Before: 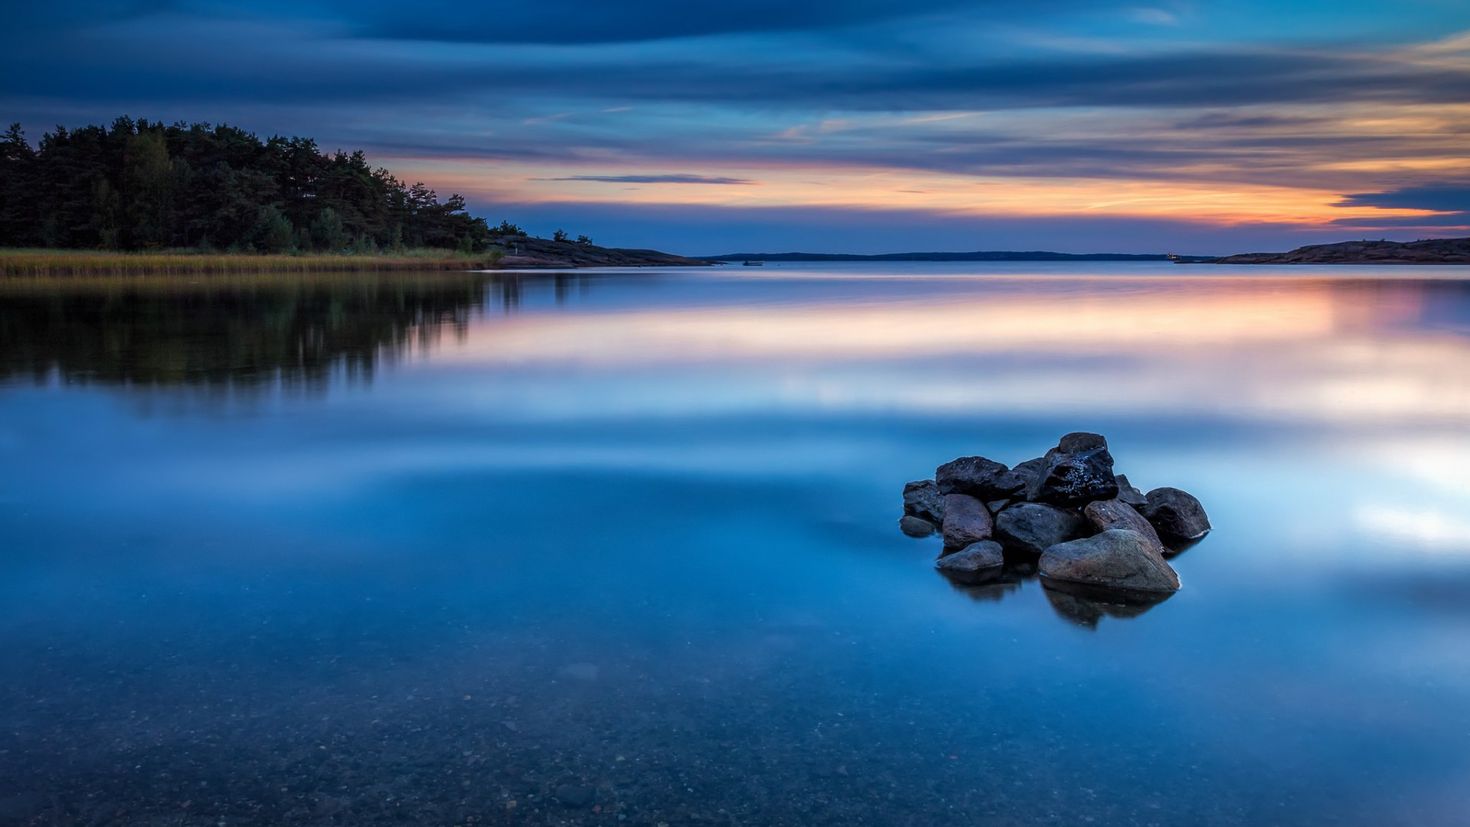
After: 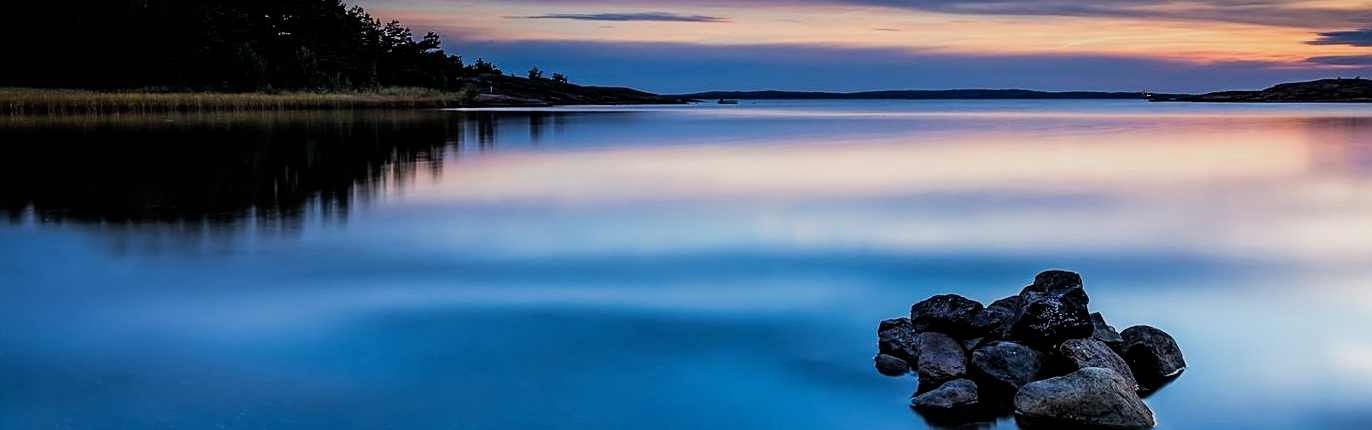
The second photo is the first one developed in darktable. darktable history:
crop: left 1.748%, top 19.683%, right 4.858%, bottom 28.212%
sharpen: on, module defaults
filmic rgb: black relative exposure -5.14 EV, white relative exposure 3.96 EV, hardness 2.9, contrast 1.297, highlights saturation mix -28.67%
